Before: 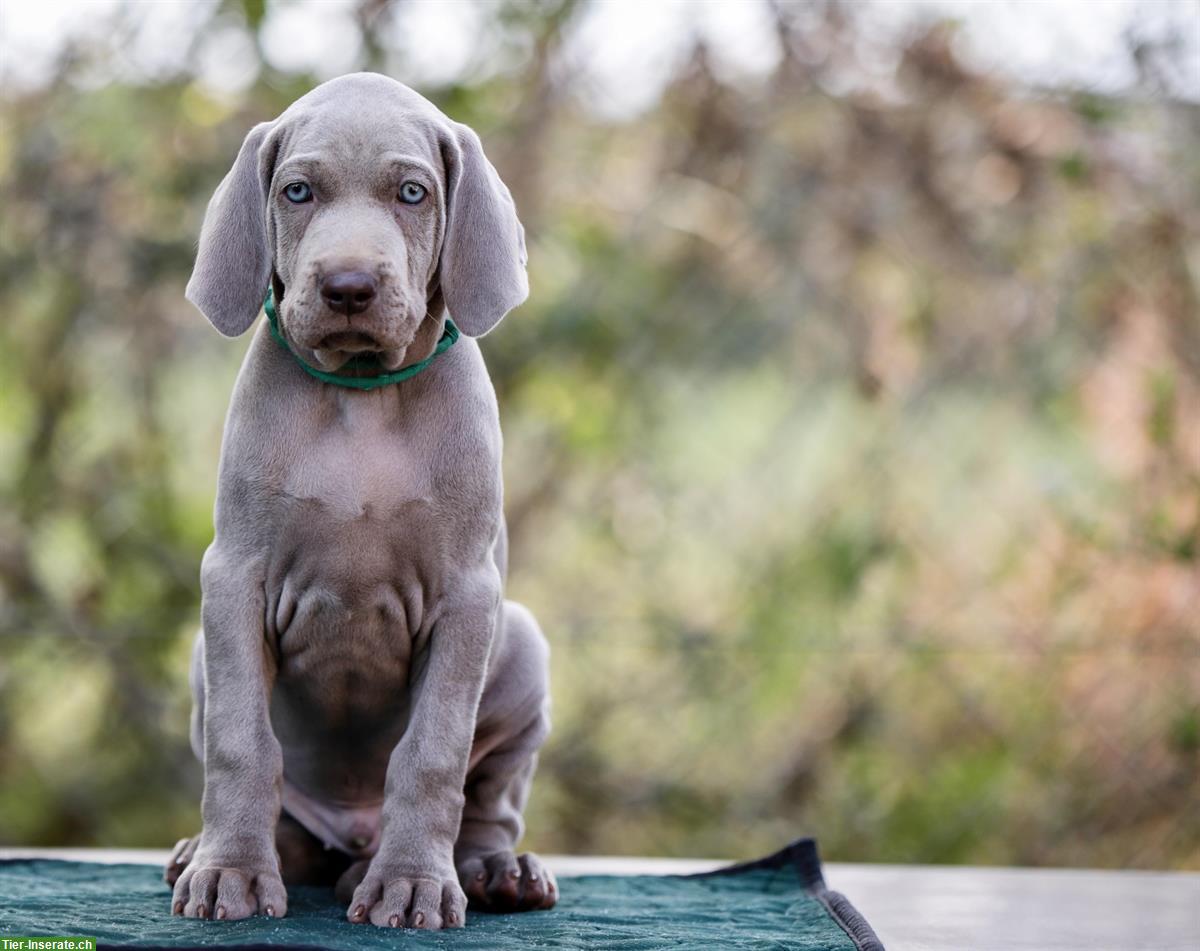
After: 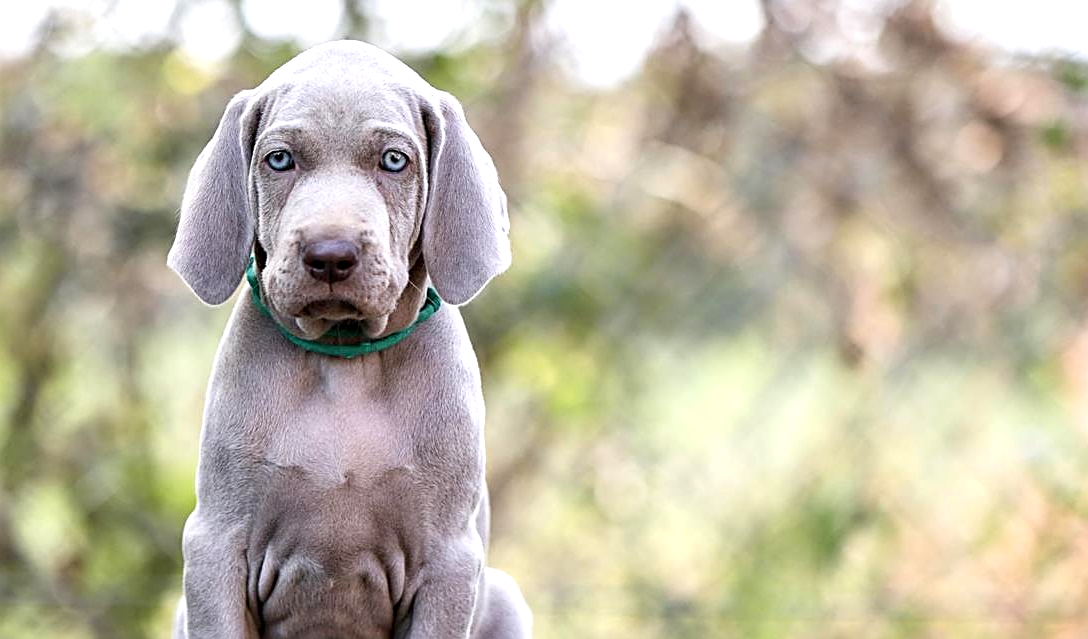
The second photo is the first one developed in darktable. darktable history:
exposure: black level correction 0.001, exposure 0.675 EV, compensate highlight preservation false
sharpen: amount 0.575
crop: left 1.509%, top 3.452%, right 7.696%, bottom 28.452%
